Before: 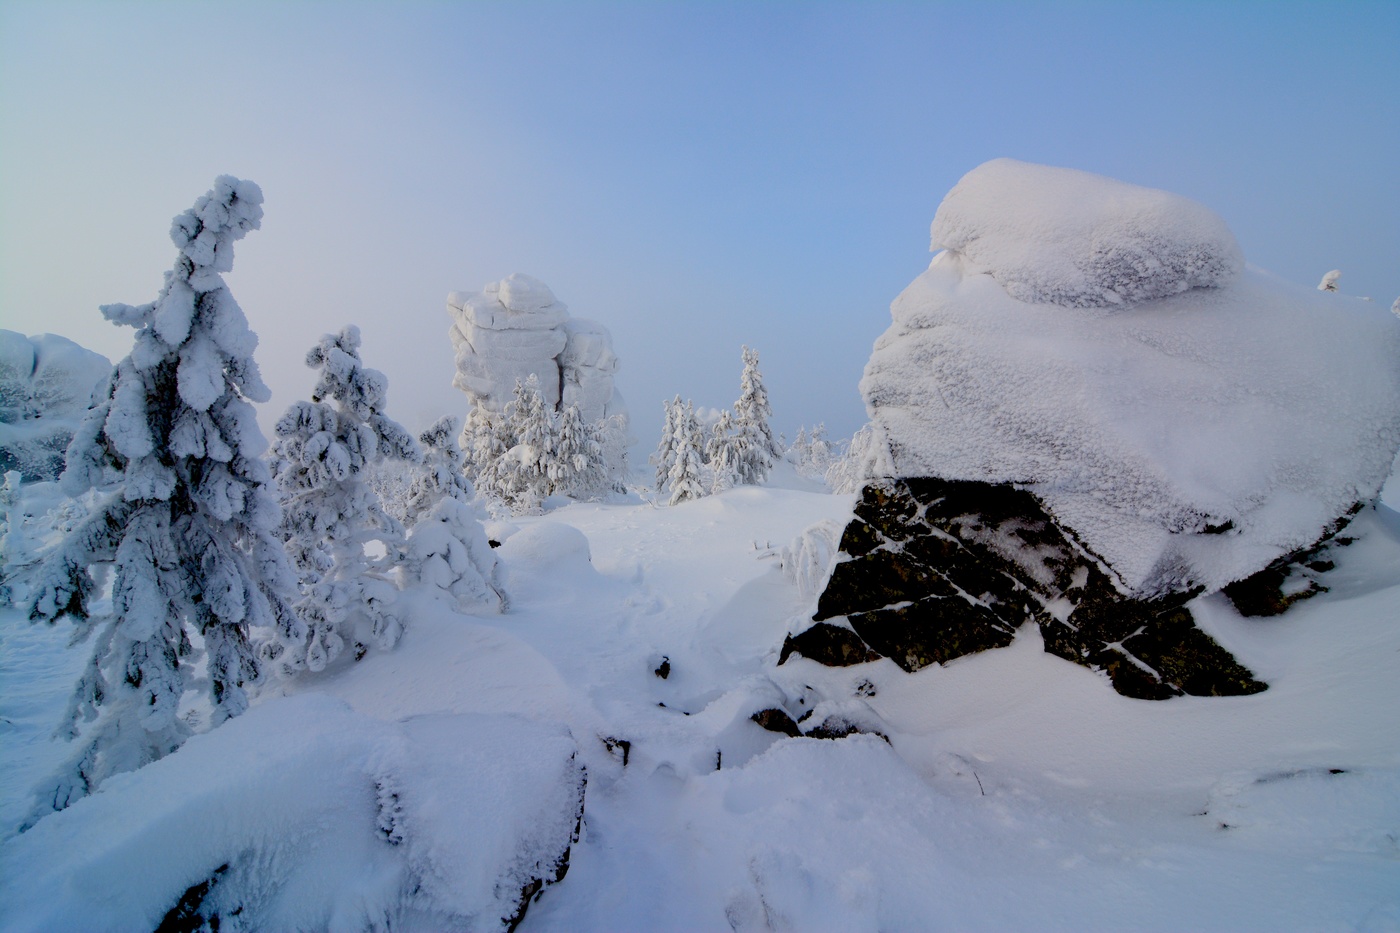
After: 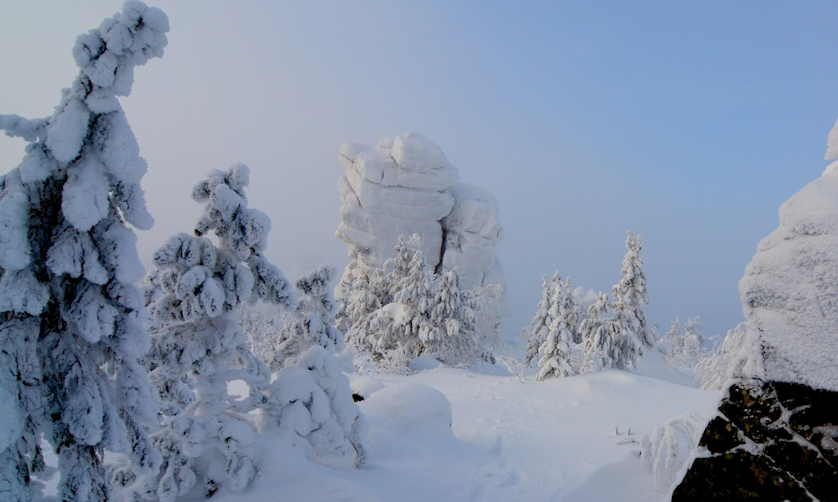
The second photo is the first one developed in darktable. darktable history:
crop and rotate: angle -6.83°, left 2.238%, top 6.696%, right 27.574%, bottom 30.171%
exposure: exposure -0.108 EV, compensate exposure bias true, compensate highlight preservation false
